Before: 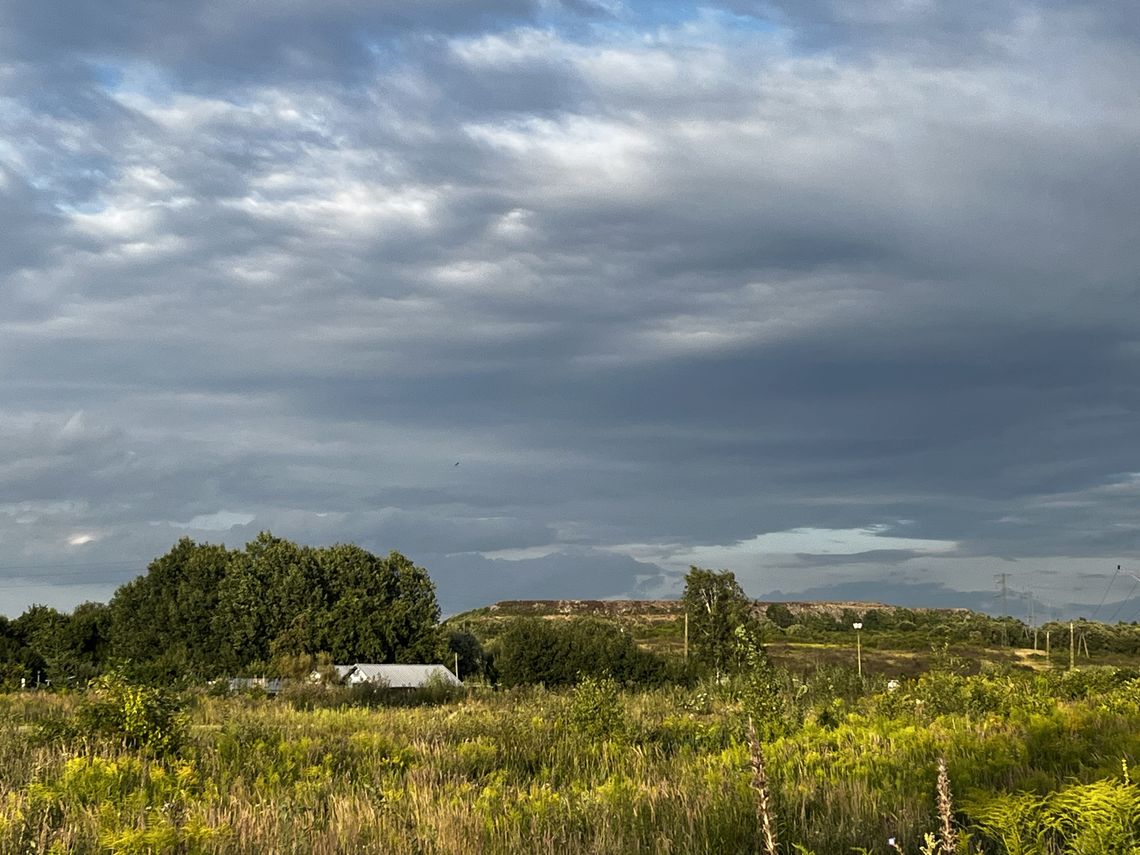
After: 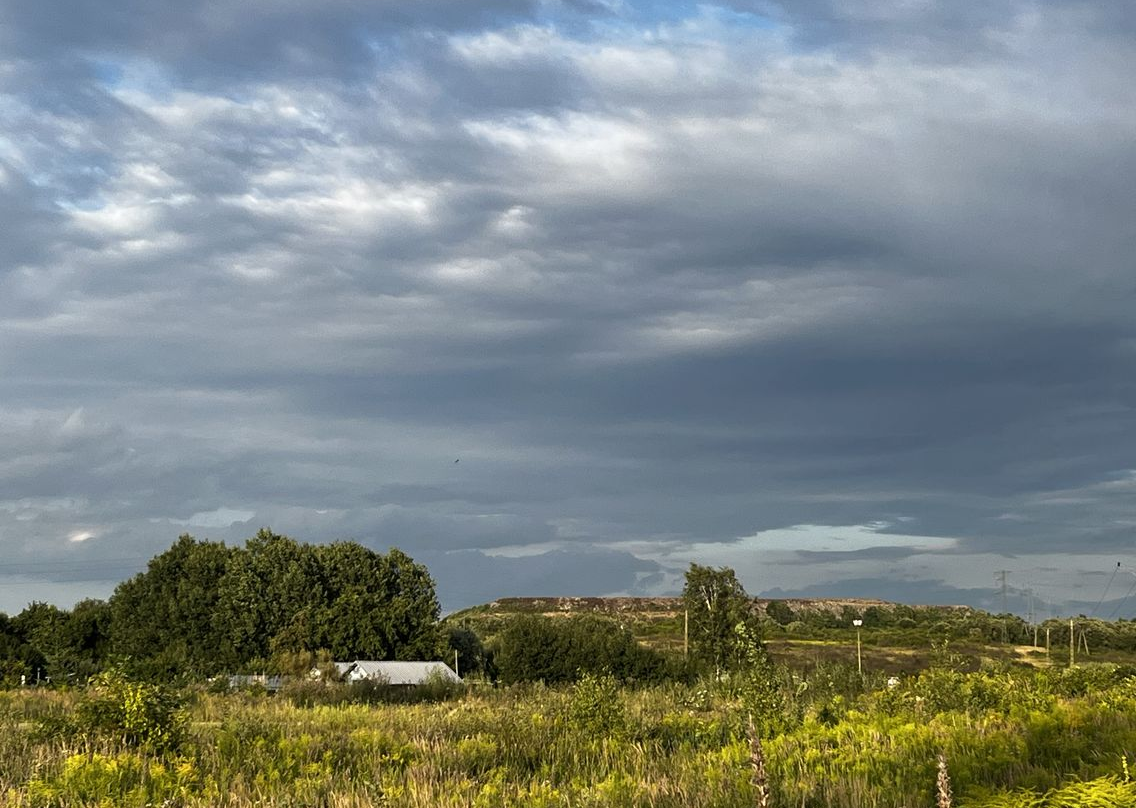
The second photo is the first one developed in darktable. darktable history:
crop: top 0.448%, right 0.264%, bottom 5.045%
exposure: compensate highlight preservation false
